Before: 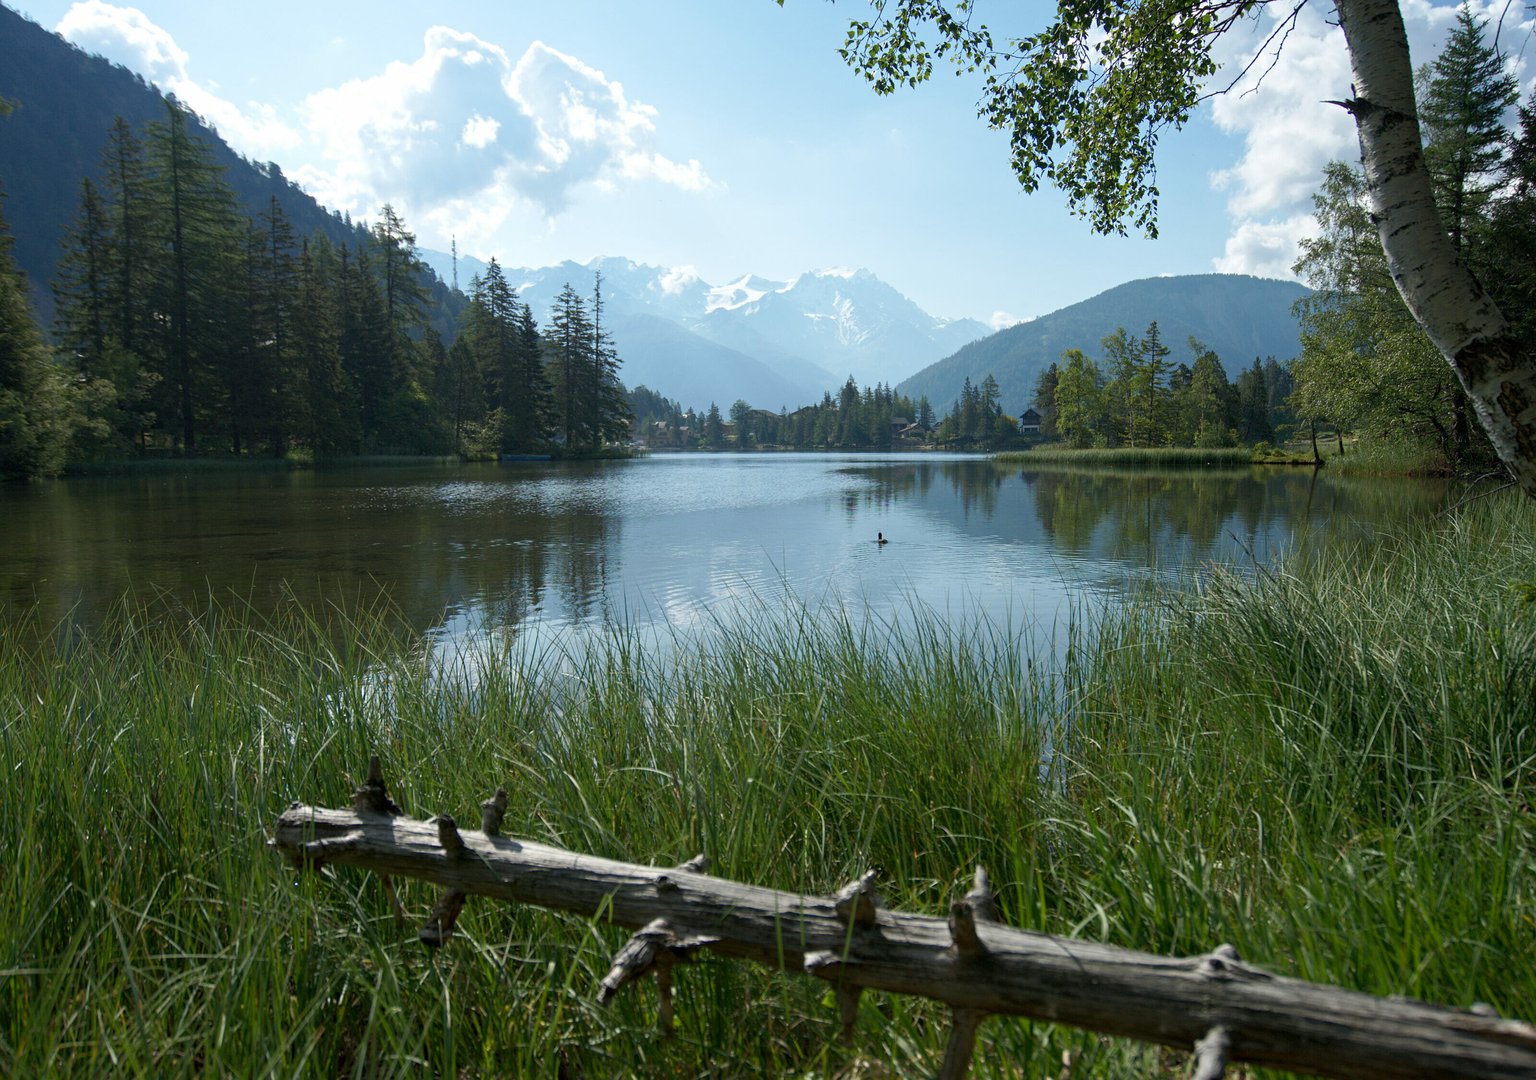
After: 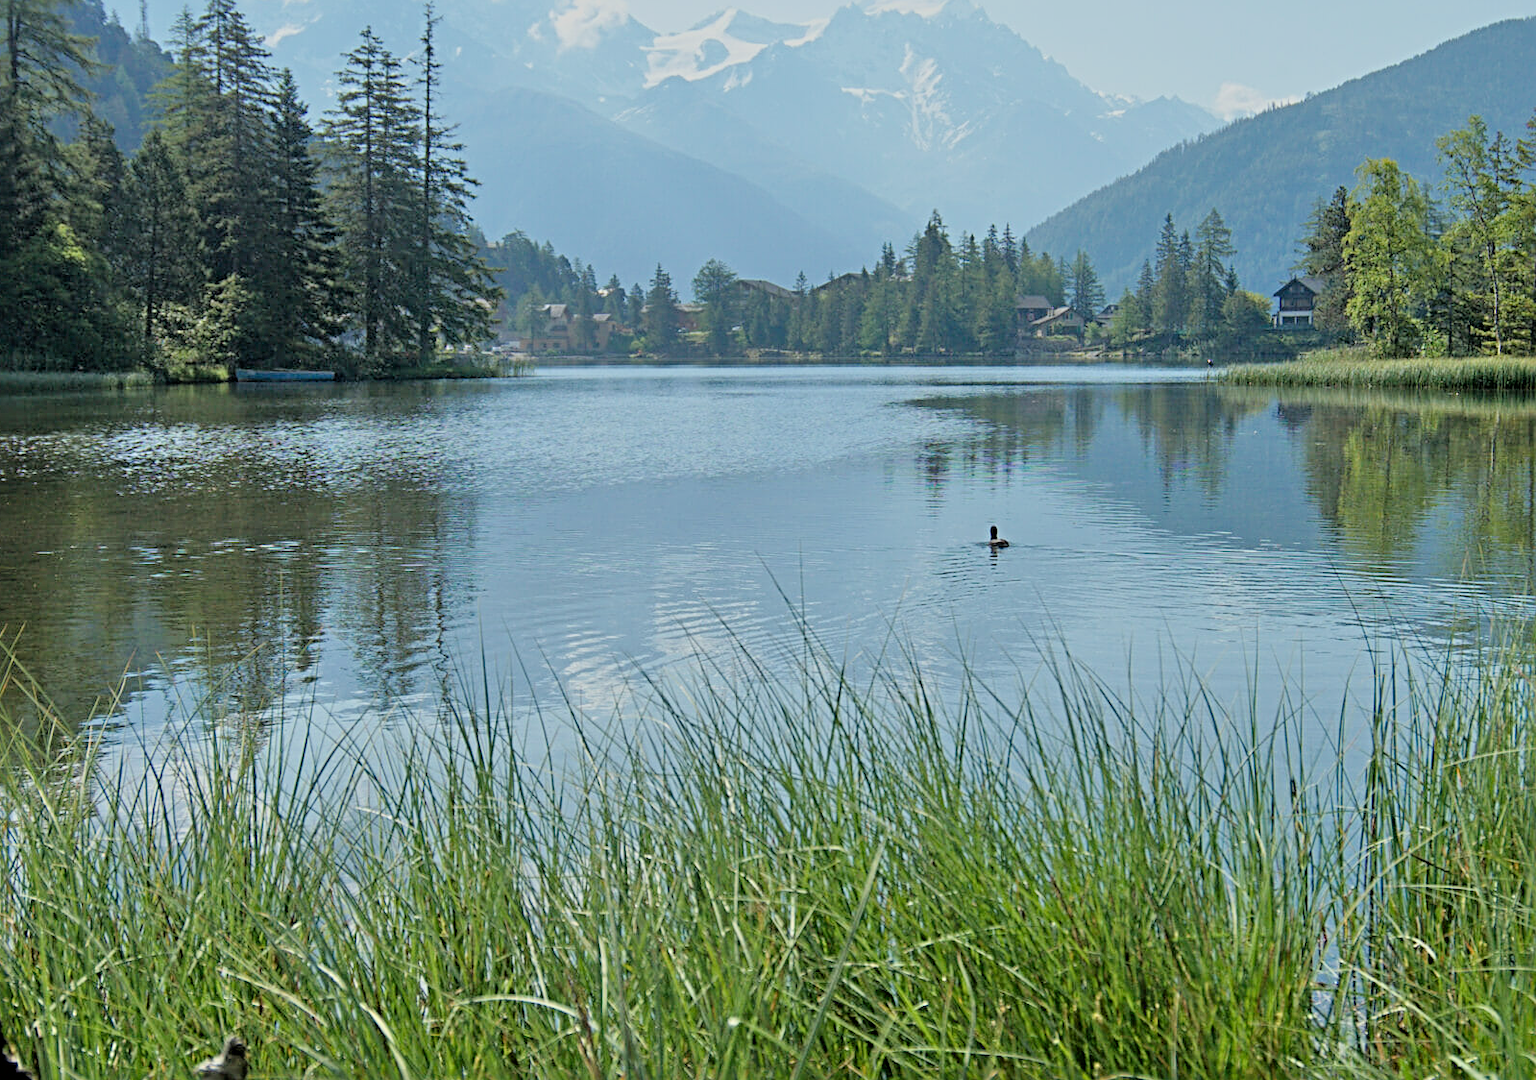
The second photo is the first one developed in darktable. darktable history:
white balance: emerald 1
exposure: compensate highlight preservation false
tone equalizer: -7 EV 0.15 EV, -6 EV 0.6 EV, -5 EV 1.15 EV, -4 EV 1.33 EV, -3 EV 1.15 EV, -2 EV 0.6 EV, -1 EV 0.15 EV, mask exposure compensation -0.5 EV
sharpen: radius 4.883
crop: left 25%, top 25%, right 25%, bottom 25%
filmic rgb: black relative exposure -7.65 EV, white relative exposure 4.56 EV, hardness 3.61, color science v6 (2022)
